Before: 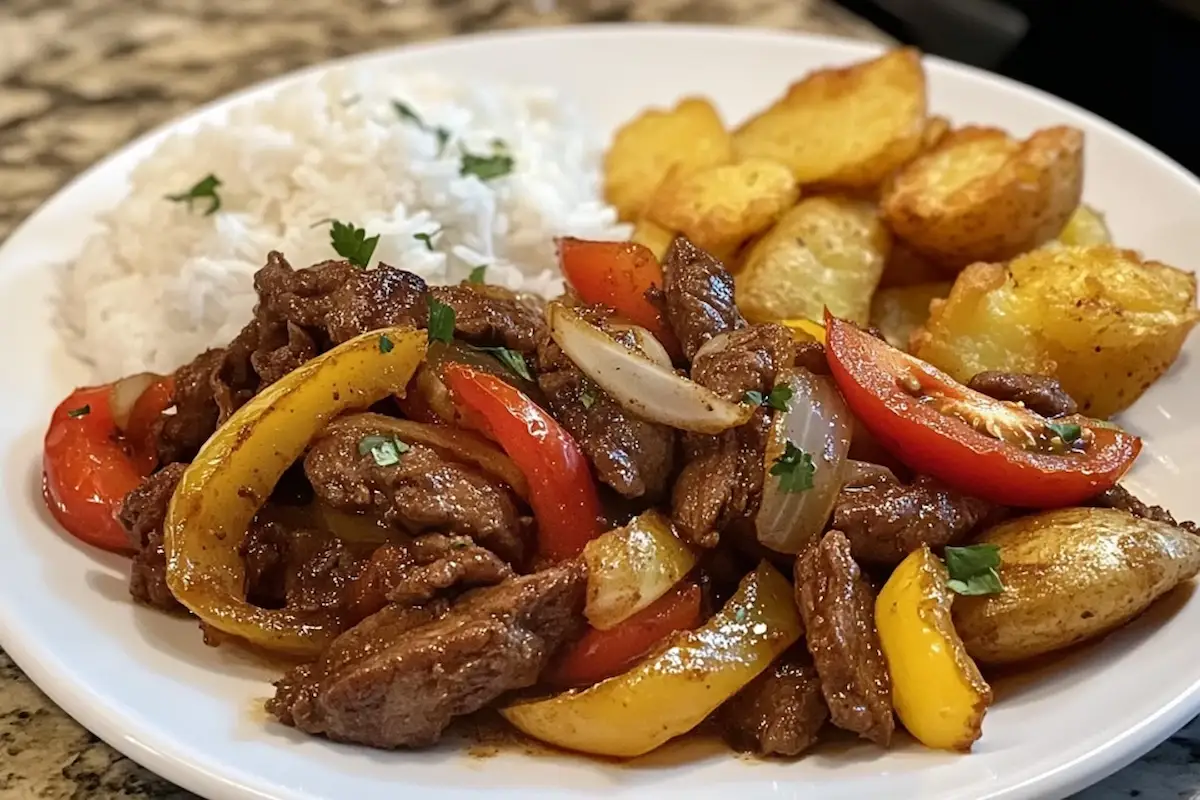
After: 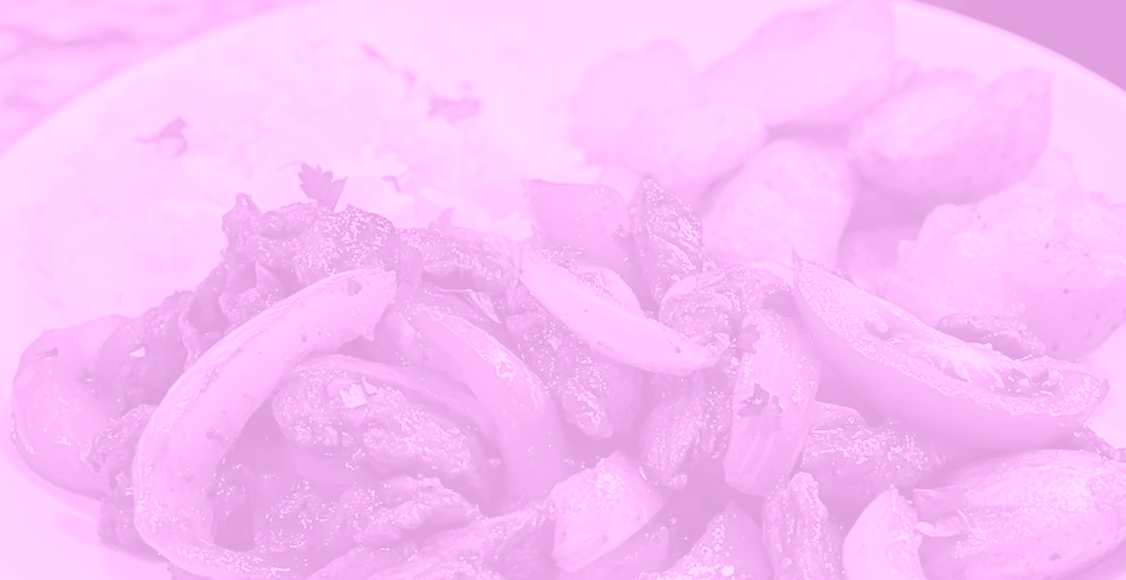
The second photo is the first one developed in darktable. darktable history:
crop: left 2.737%, top 7.287%, right 3.421%, bottom 20.179%
tone curve: curves: ch0 [(0, 0.172) (1, 0.91)], color space Lab, independent channels, preserve colors none
white balance: red 0.982, blue 1.018
colorize: hue 331.2°, saturation 75%, source mix 30.28%, lightness 70.52%, version 1
